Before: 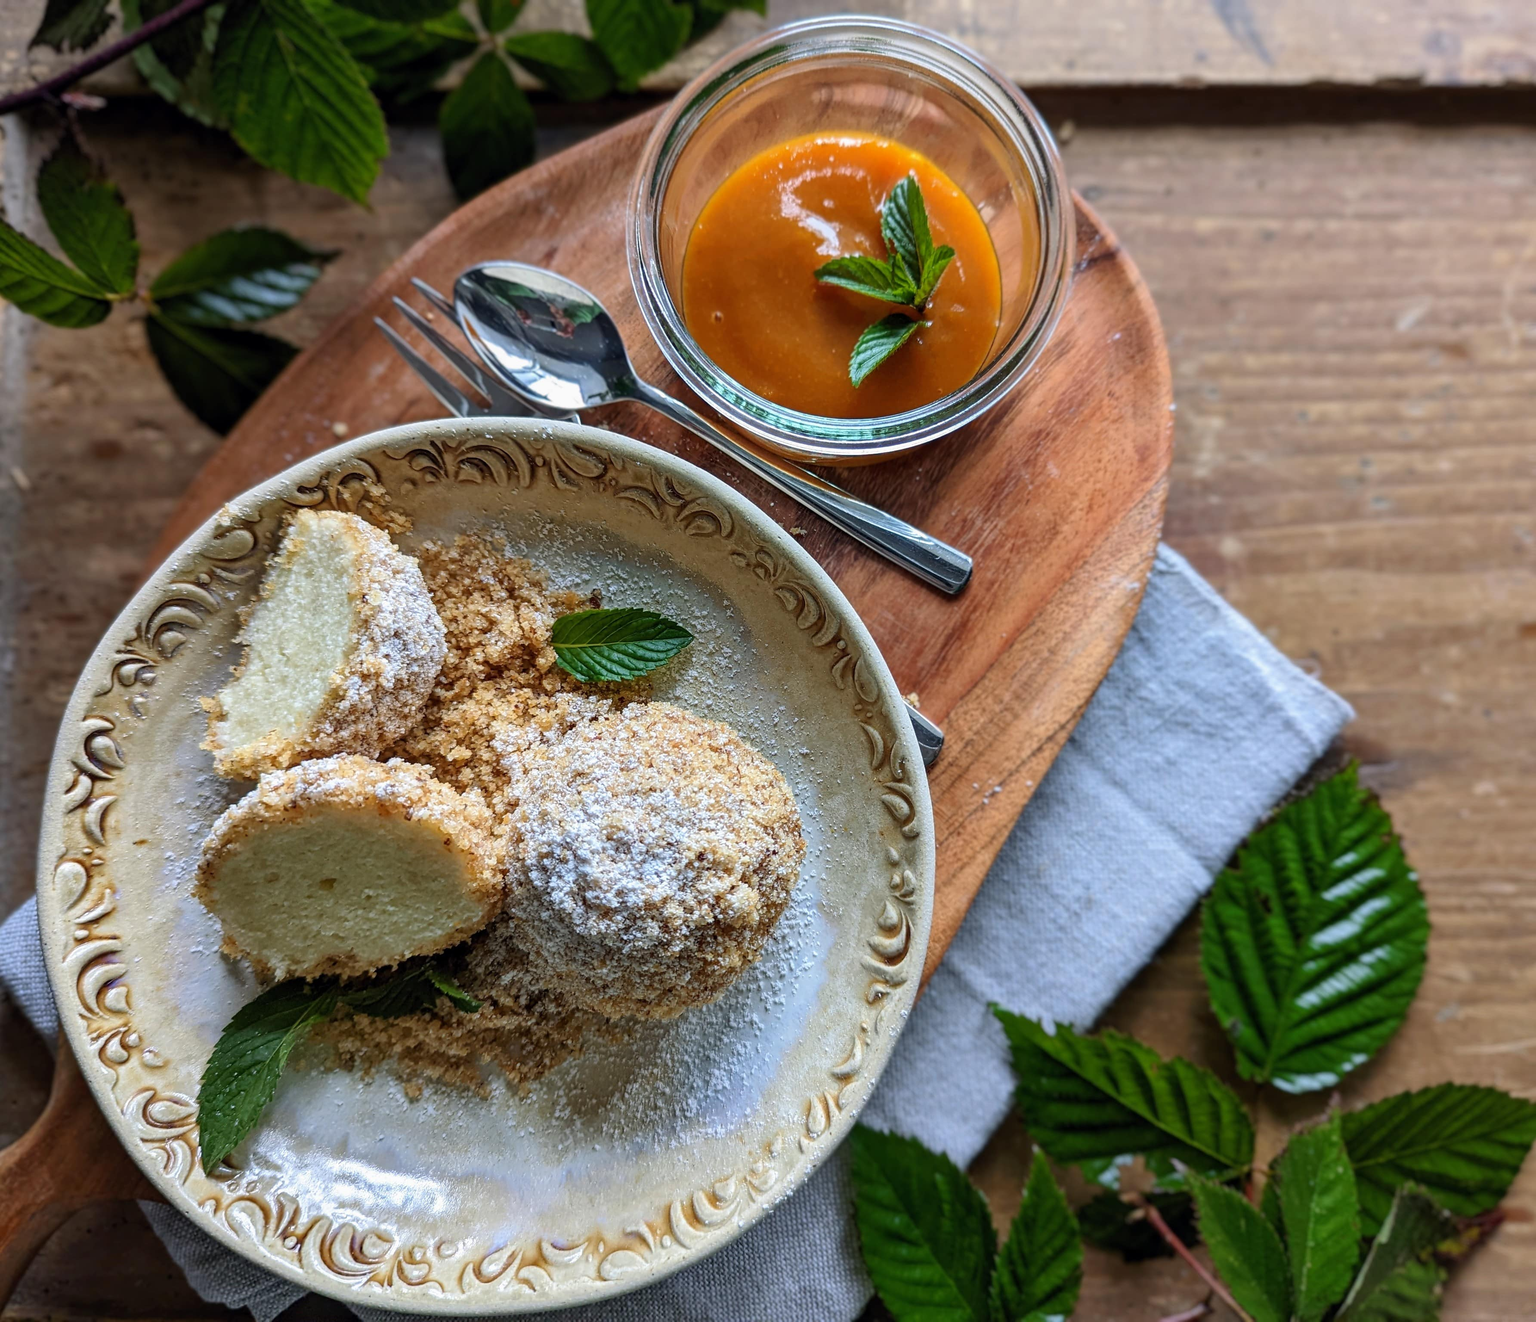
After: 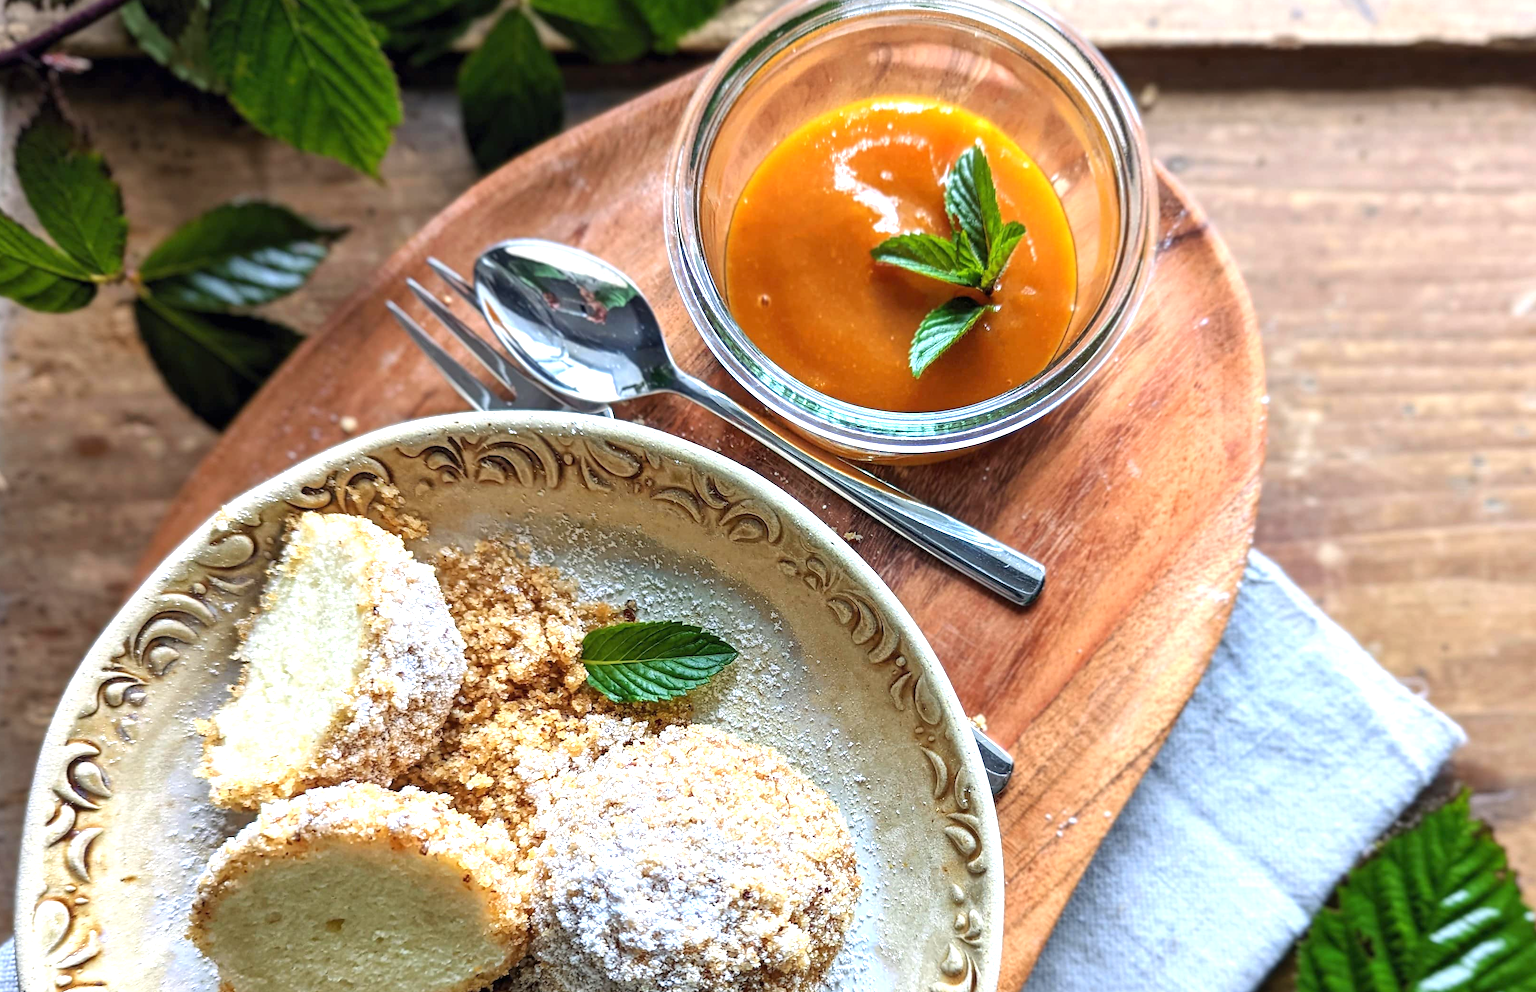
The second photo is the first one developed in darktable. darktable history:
exposure: black level correction 0, exposure 1 EV, compensate highlight preservation false
crop: left 1.55%, top 3.363%, right 7.624%, bottom 28.44%
